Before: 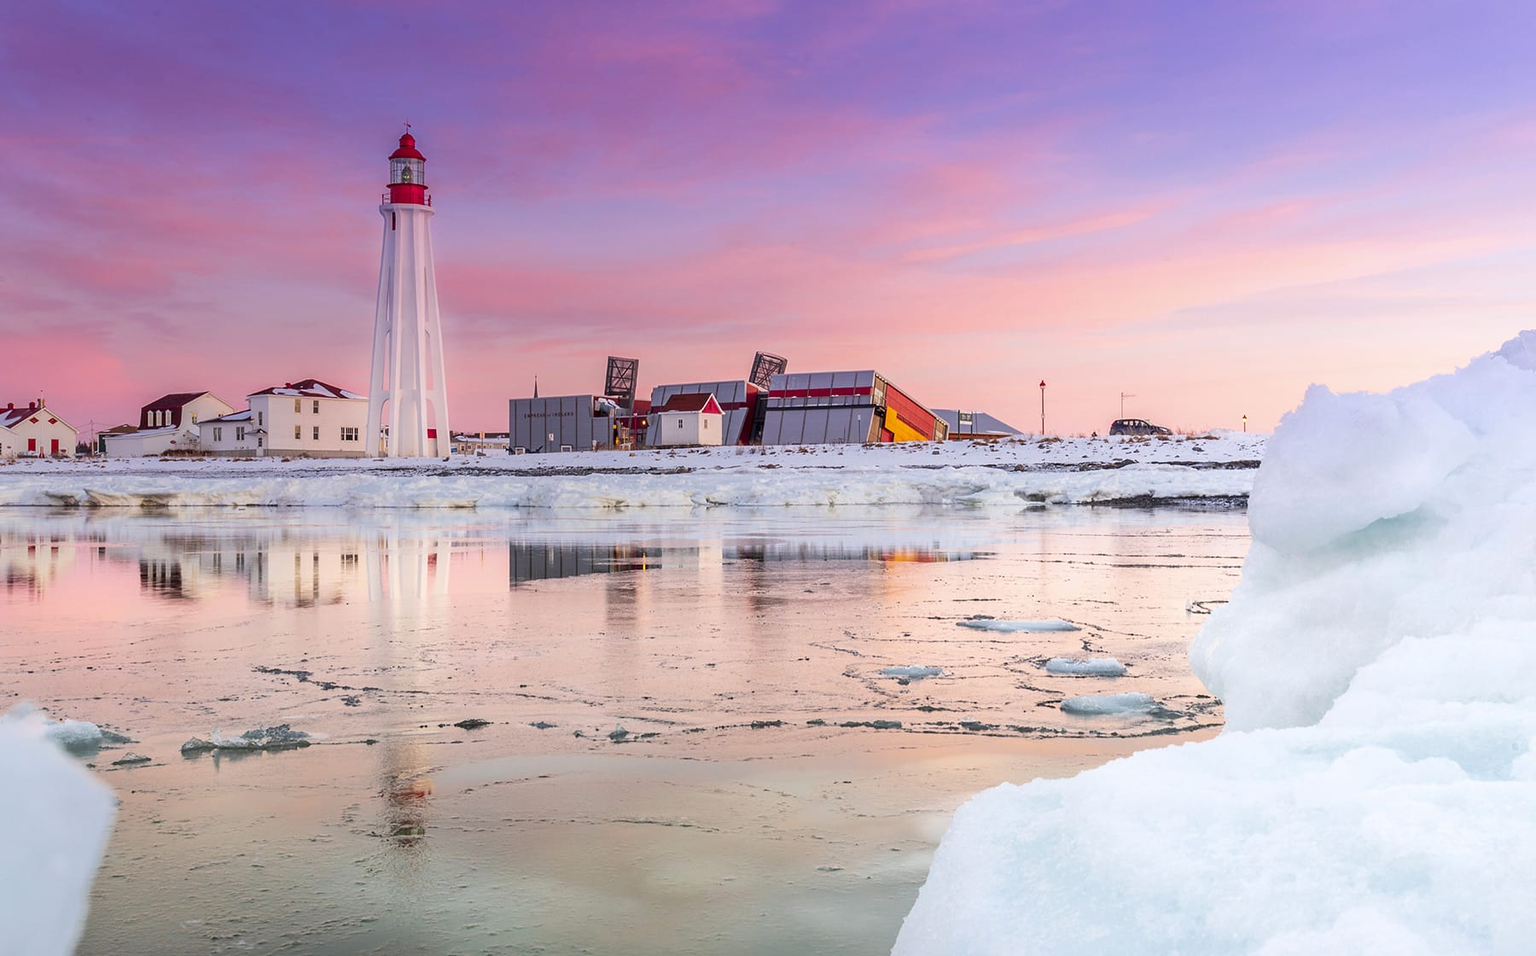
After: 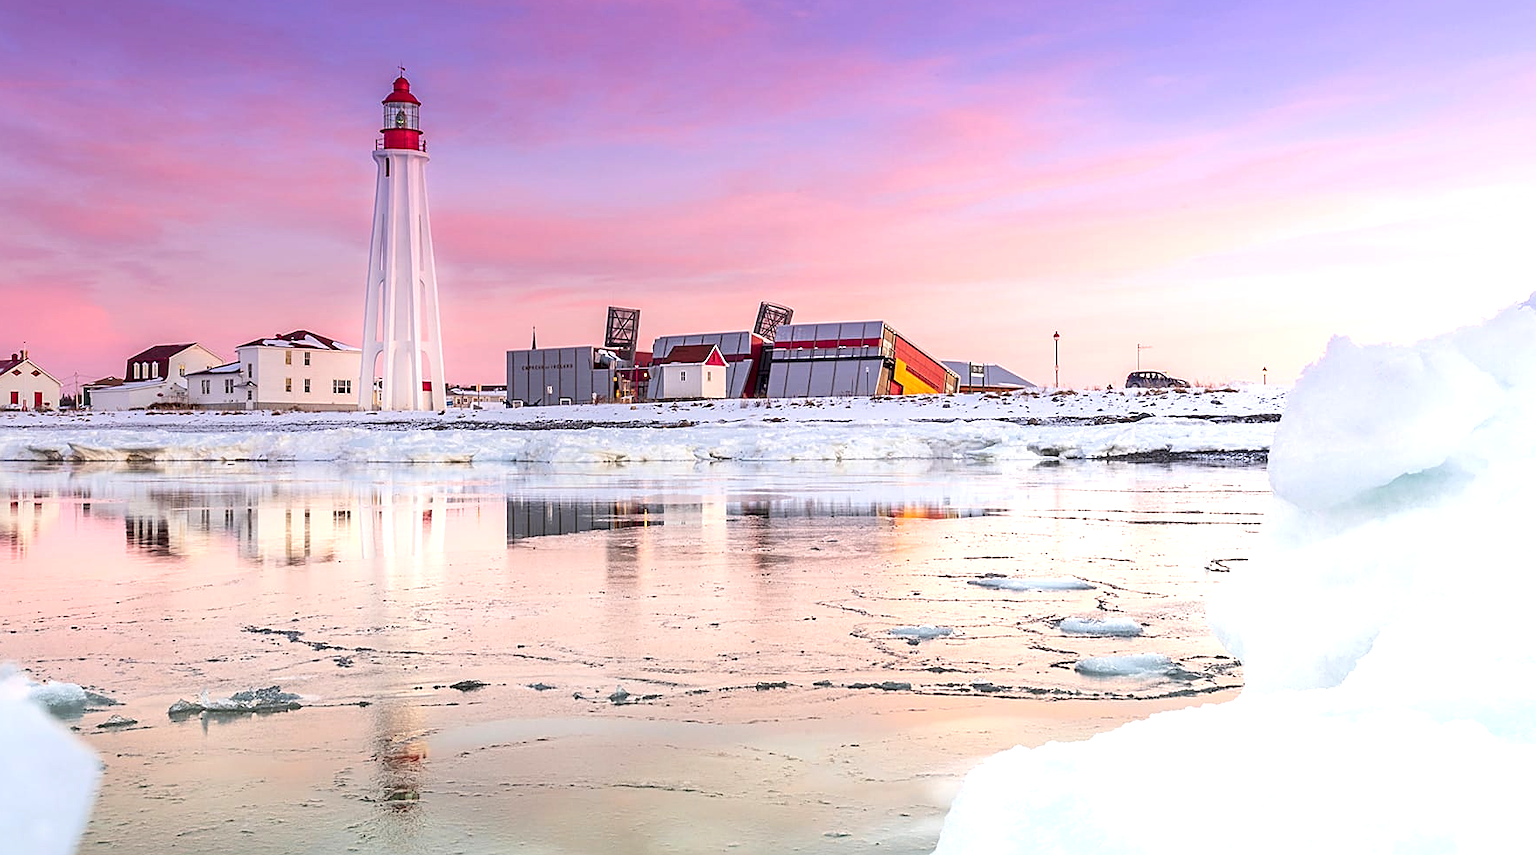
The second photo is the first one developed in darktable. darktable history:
crop: left 1.219%, top 6.185%, right 1.749%, bottom 6.895%
sharpen: on, module defaults
exposure: black level correction 0.001, exposure 0.499 EV, compensate highlight preservation false
